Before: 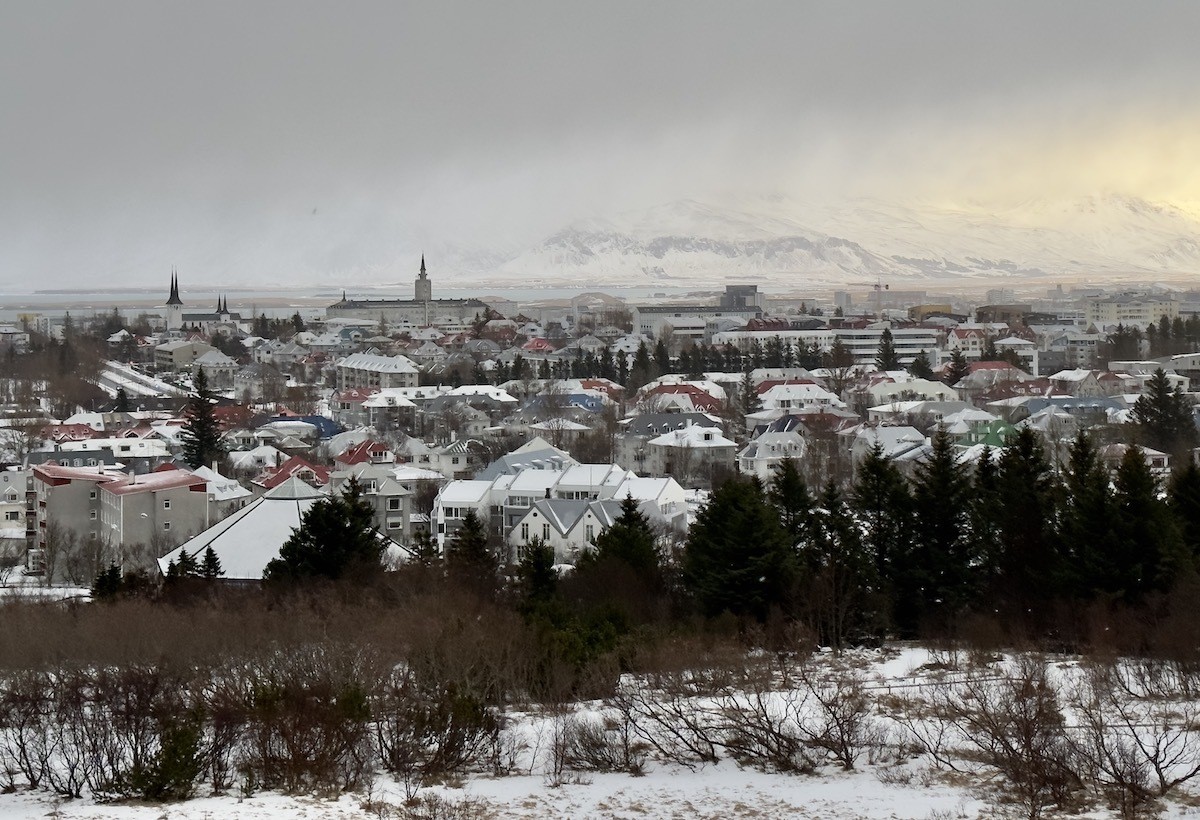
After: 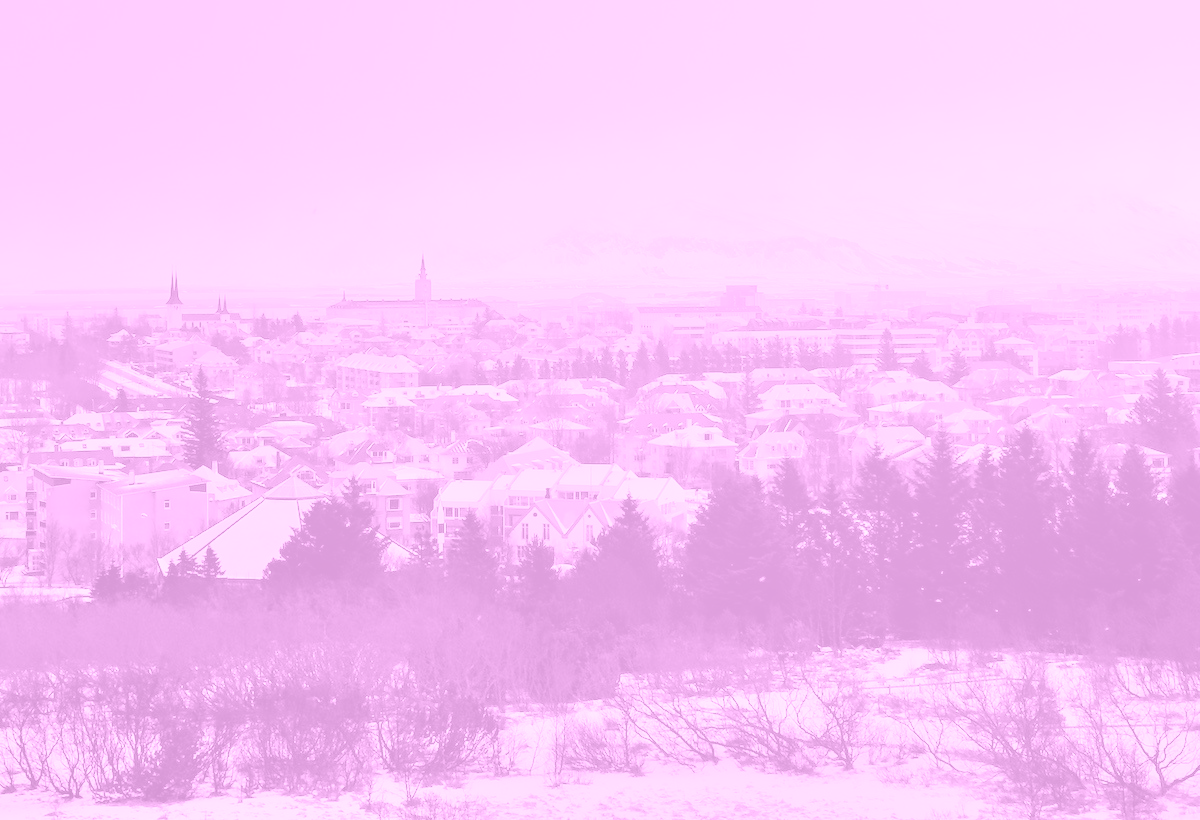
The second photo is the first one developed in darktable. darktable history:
colorize: hue 331.2°, saturation 75%, source mix 30.28%, lightness 70.52%, version 1
bloom: size 40%
contrast equalizer: octaves 7, y [[0.6 ×6], [0.55 ×6], [0 ×6], [0 ×6], [0 ×6]], mix 0.53
